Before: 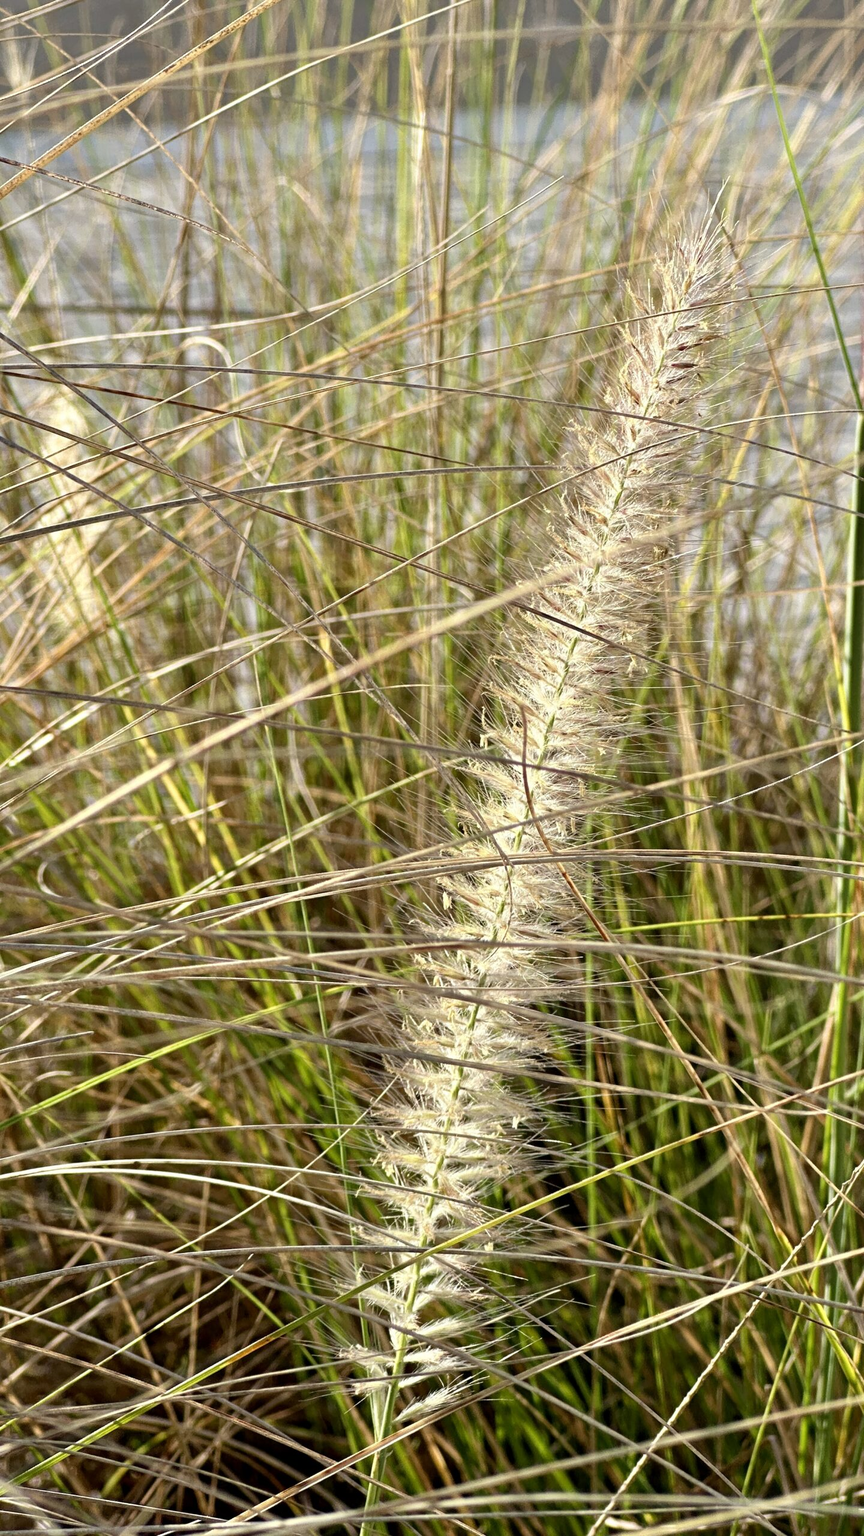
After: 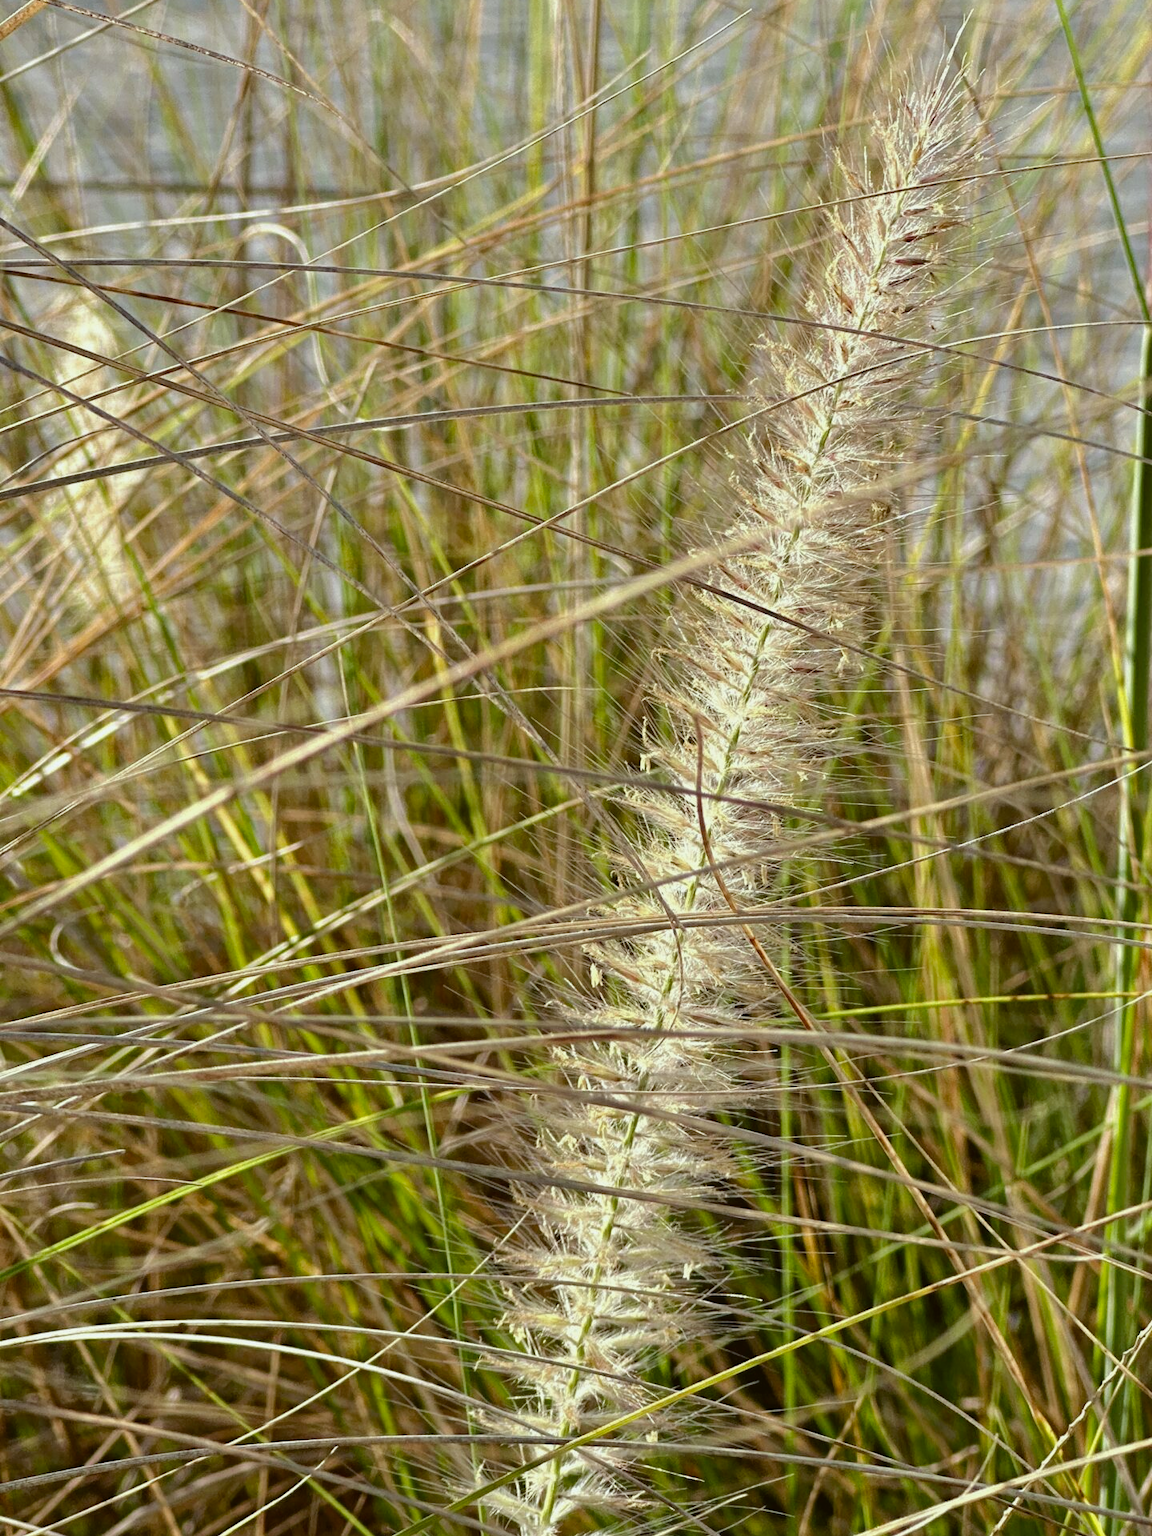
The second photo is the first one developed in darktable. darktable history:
crop: top 11.038%, bottom 13.962%
rgb curve: curves: ch0 [(0, 0) (0.175, 0.154) (0.785, 0.663) (1, 1)]
color balance: lift [1.004, 1.002, 1.002, 0.998], gamma [1, 1.007, 1.002, 0.993], gain [1, 0.977, 1.013, 1.023], contrast -3.64%
